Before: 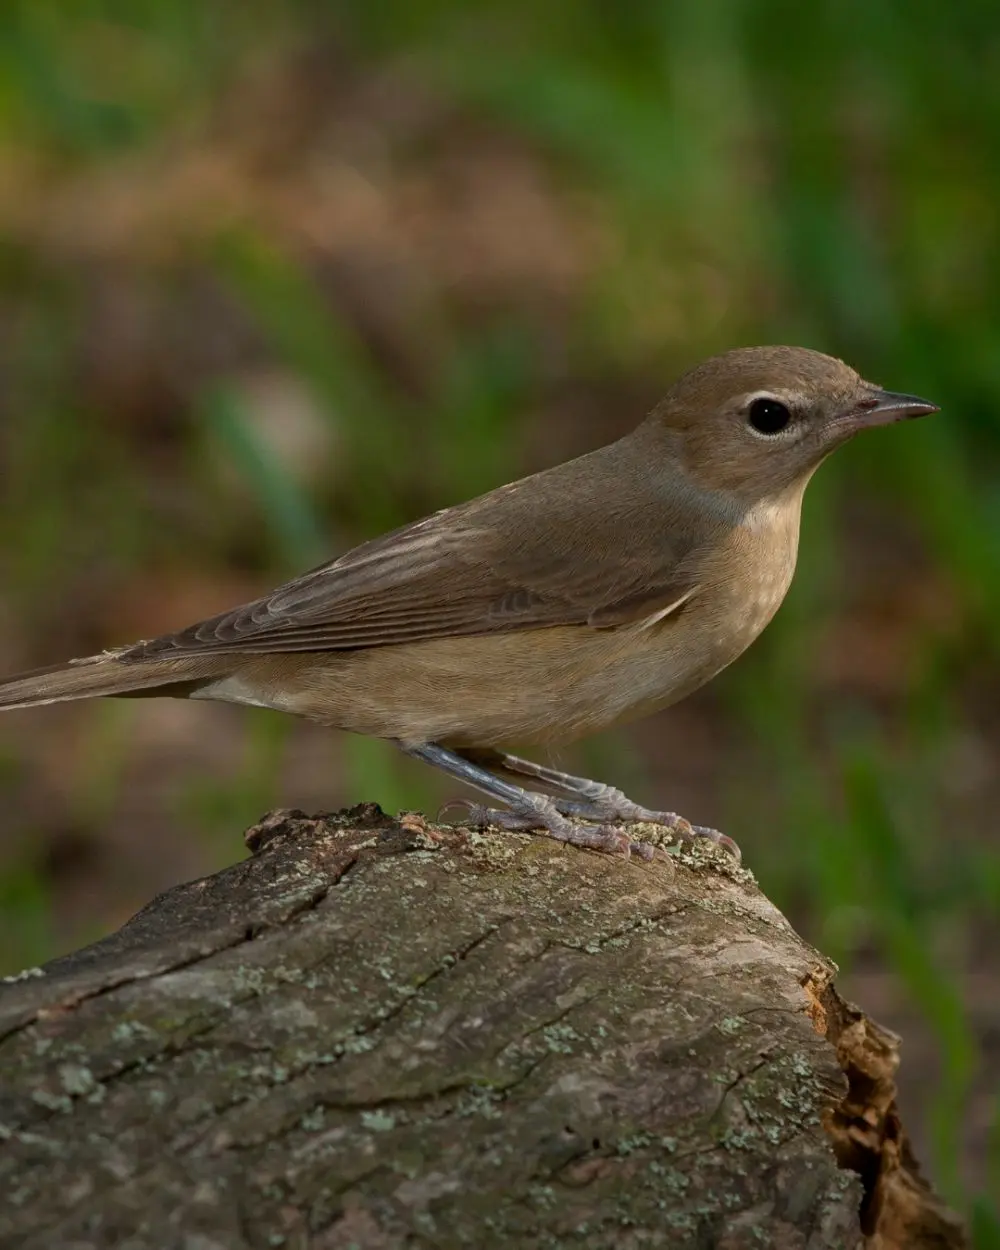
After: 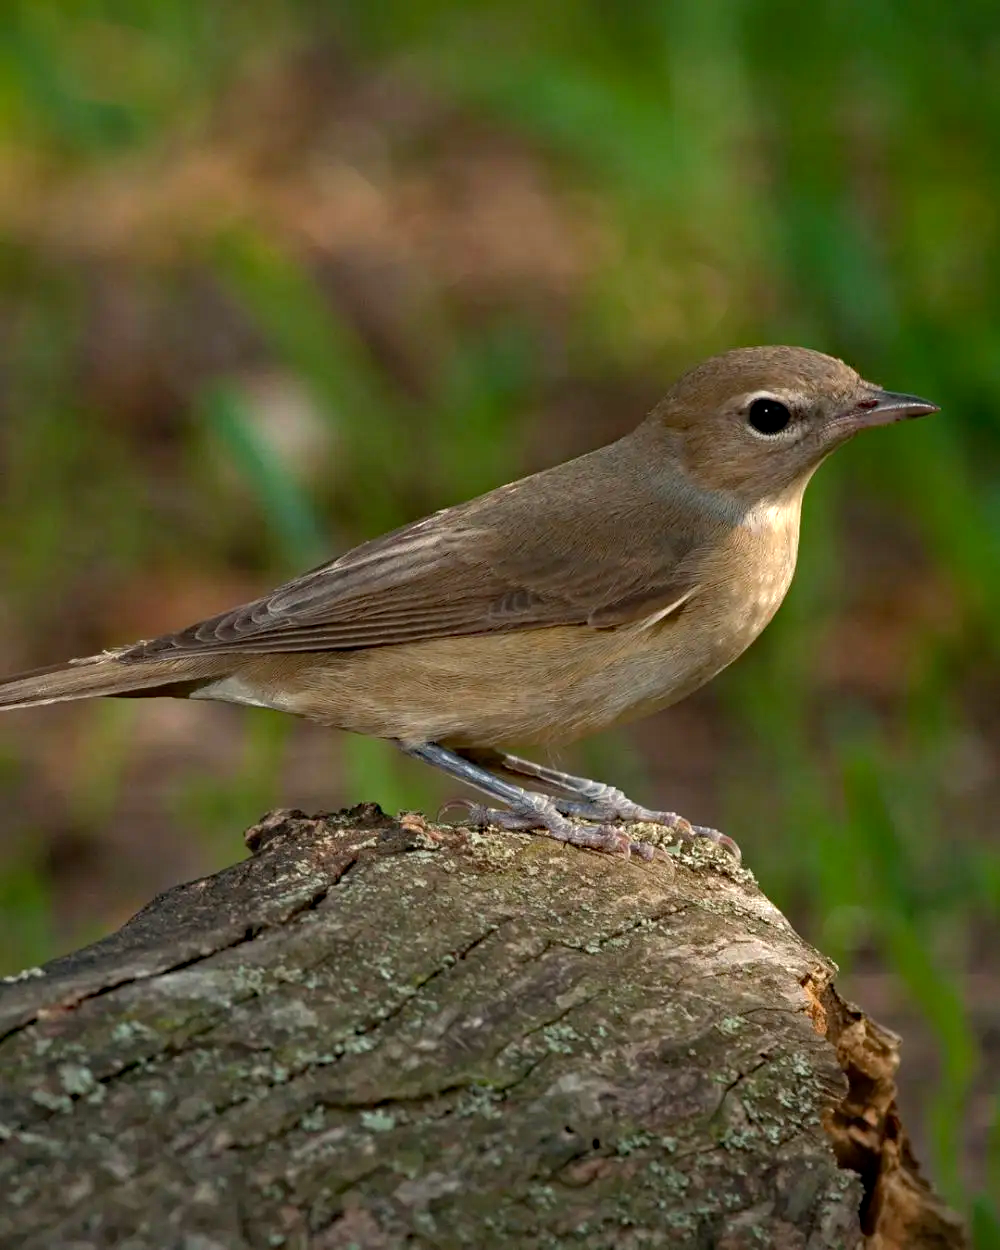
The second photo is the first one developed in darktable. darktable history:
exposure: exposure 0.601 EV, compensate exposure bias true, compensate highlight preservation false
haze removal: strength 0.288, distance 0.25, compatibility mode true, adaptive false
